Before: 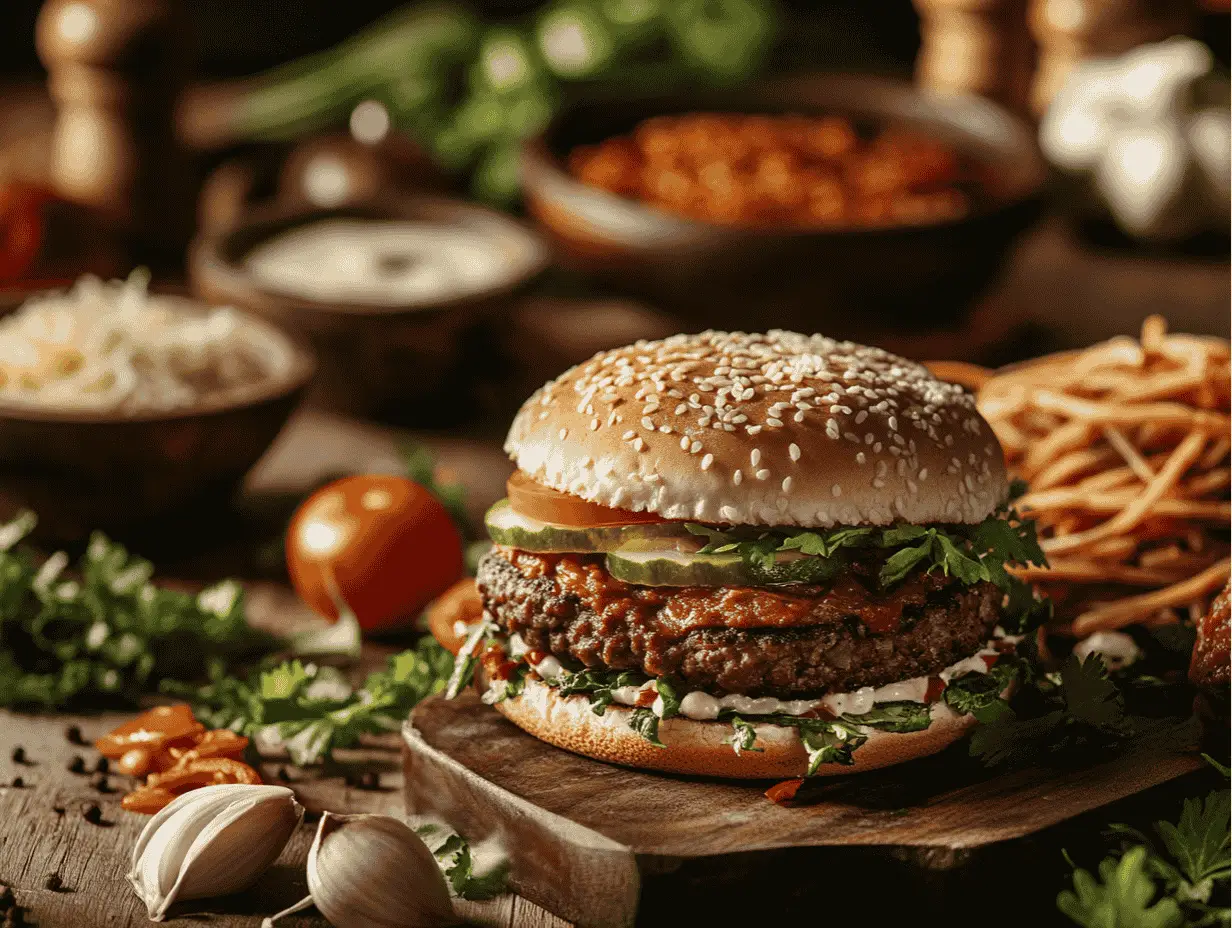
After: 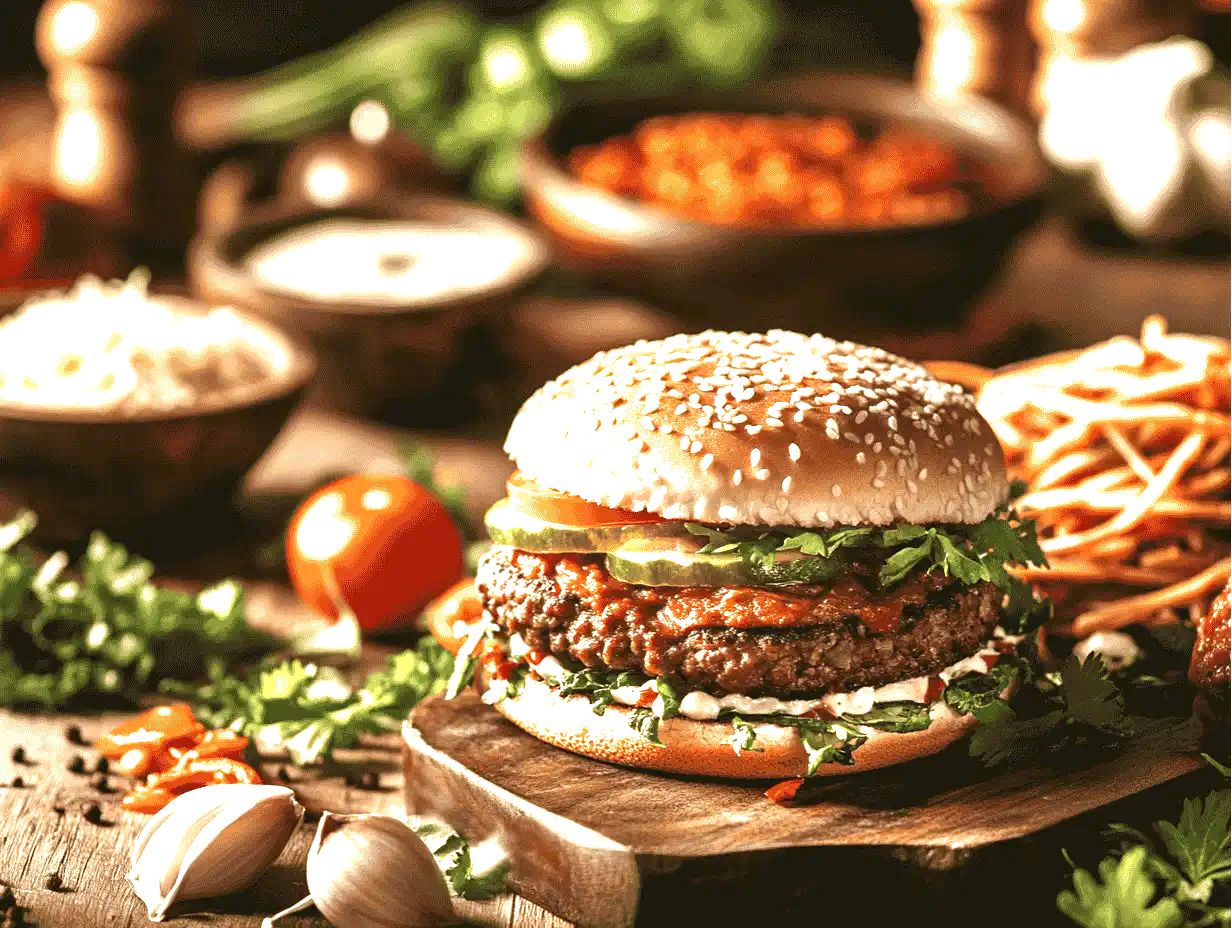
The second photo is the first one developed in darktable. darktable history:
exposure: black level correction 0, exposure 1.675 EV, compensate exposure bias true, compensate highlight preservation false
split-toning: shadows › saturation 0.61, highlights › saturation 0.58, balance -28.74, compress 87.36%
